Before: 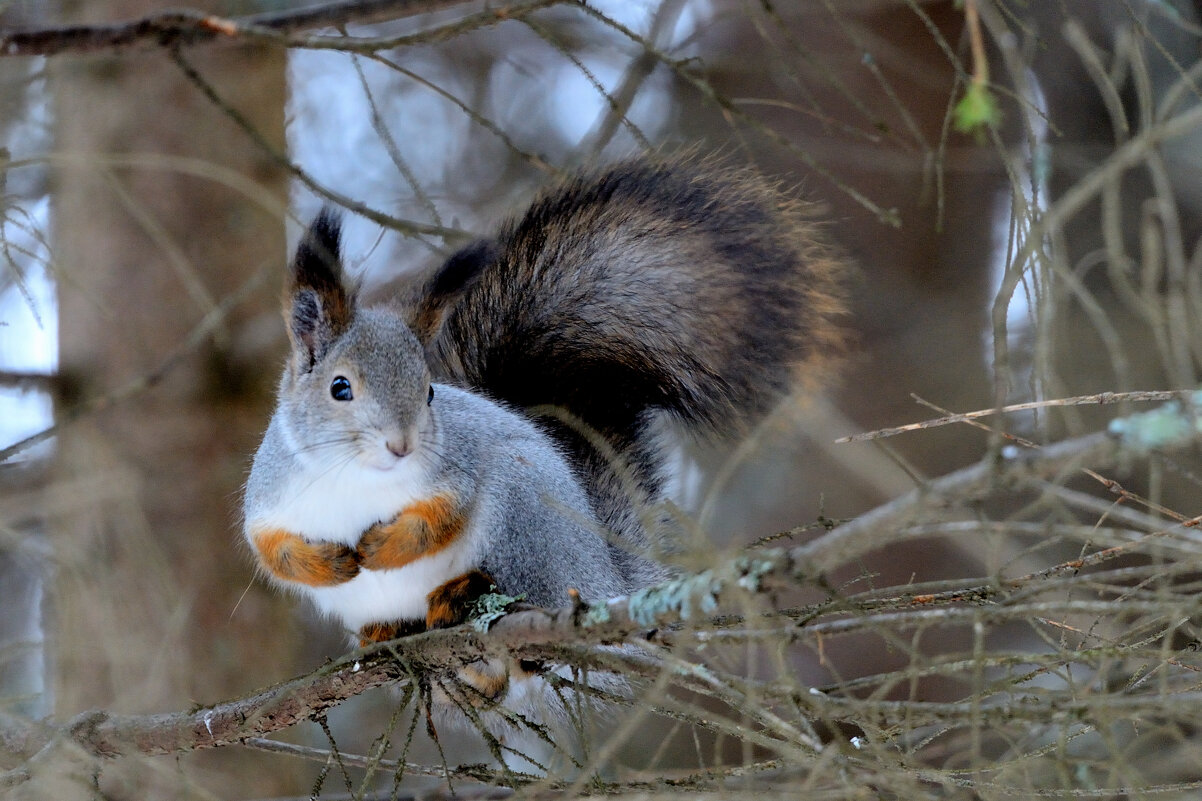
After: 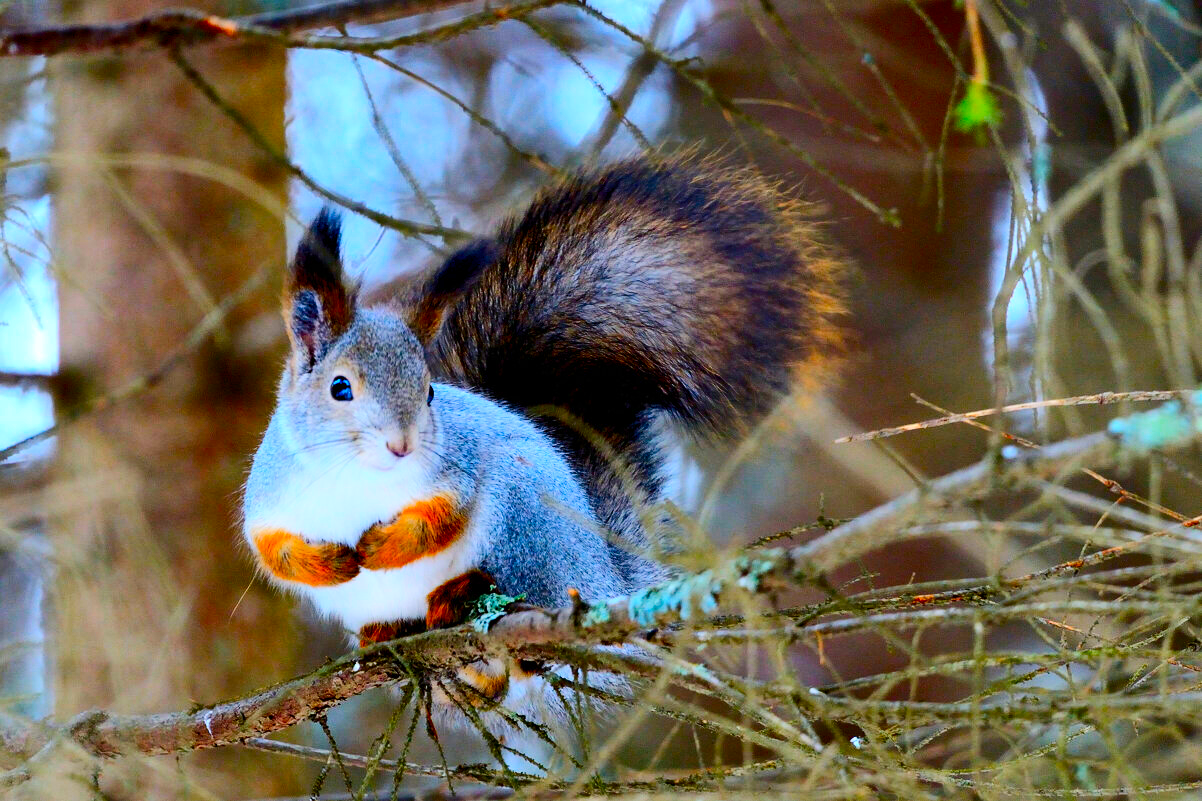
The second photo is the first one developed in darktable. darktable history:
color balance rgb: perceptual saturation grading › global saturation 26.153%, perceptual saturation grading › highlights -28.258%, perceptual saturation grading › mid-tones 15.207%, perceptual saturation grading › shadows 33.014%, perceptual brilliance grading › mid-tones 10.052%, perceptual brilliance grading › shadows 14.319%, global vibrance 20%
contrast brightness saturation: contrast 0.269, brightness 0.024, saturation 0.855
